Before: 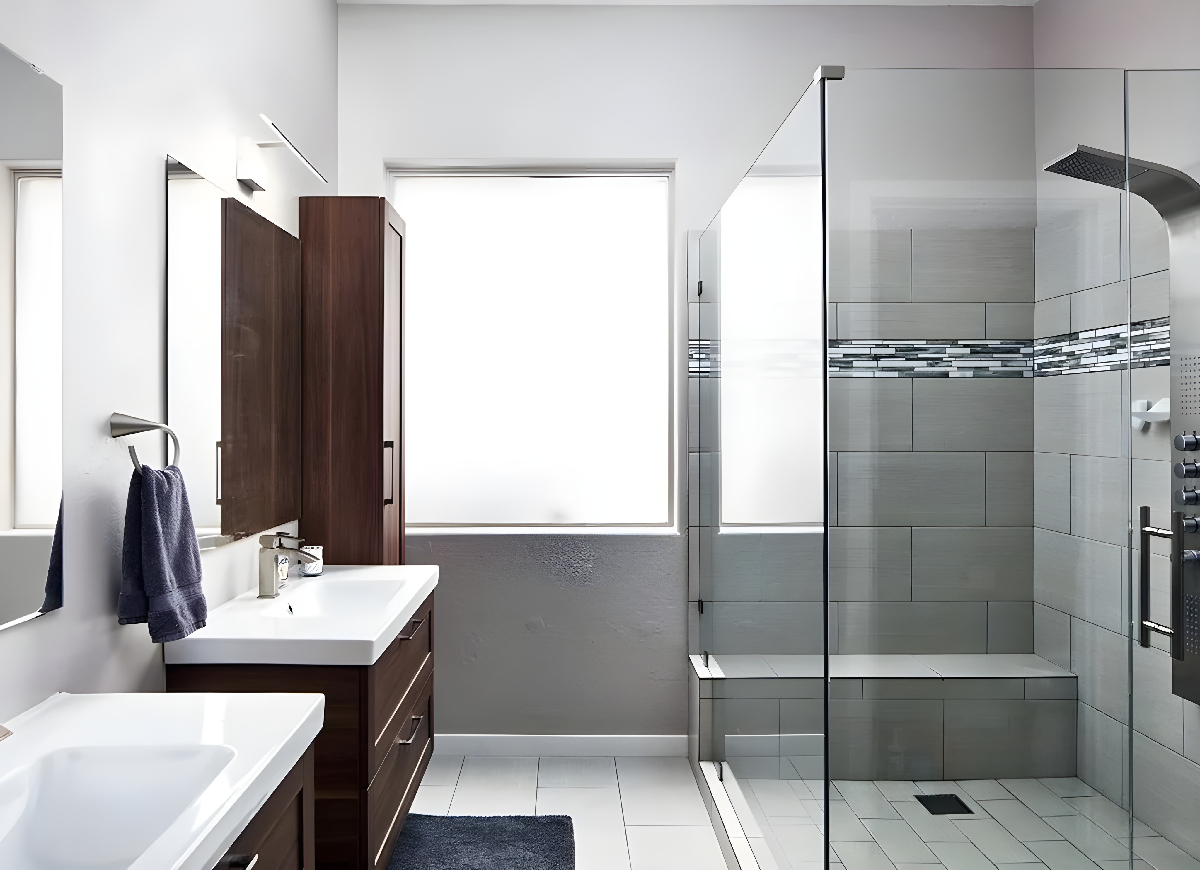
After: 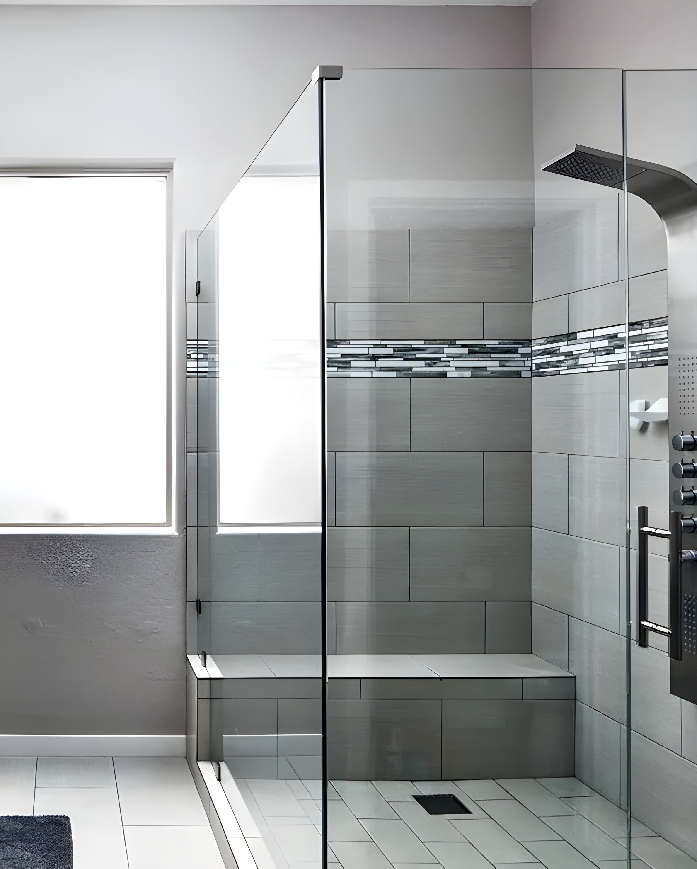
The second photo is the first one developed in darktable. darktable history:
crop: left 41.875%
local contrast: highlights 83%, shadows 82%
